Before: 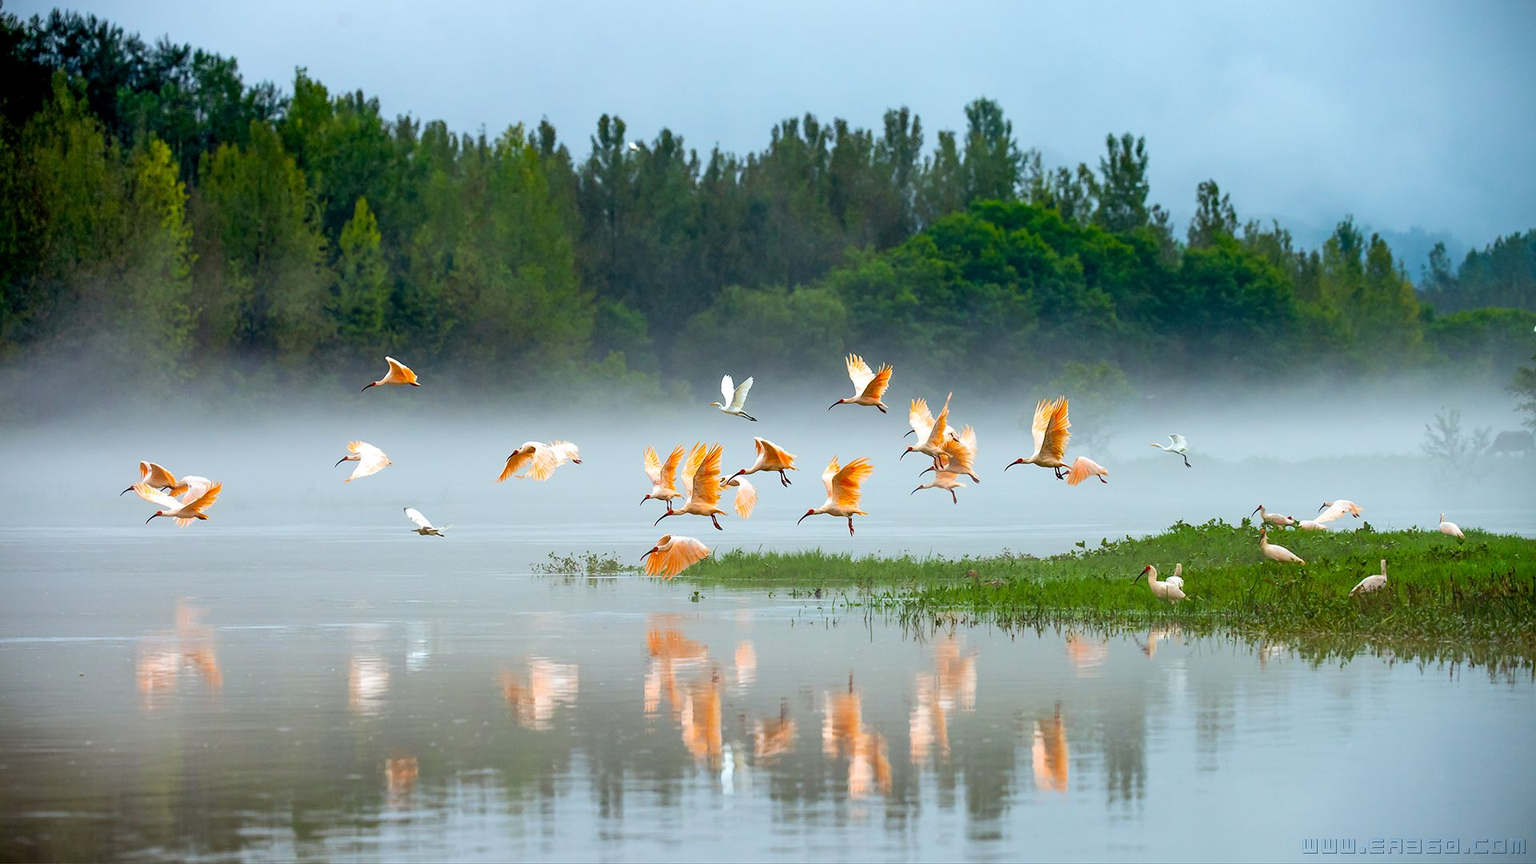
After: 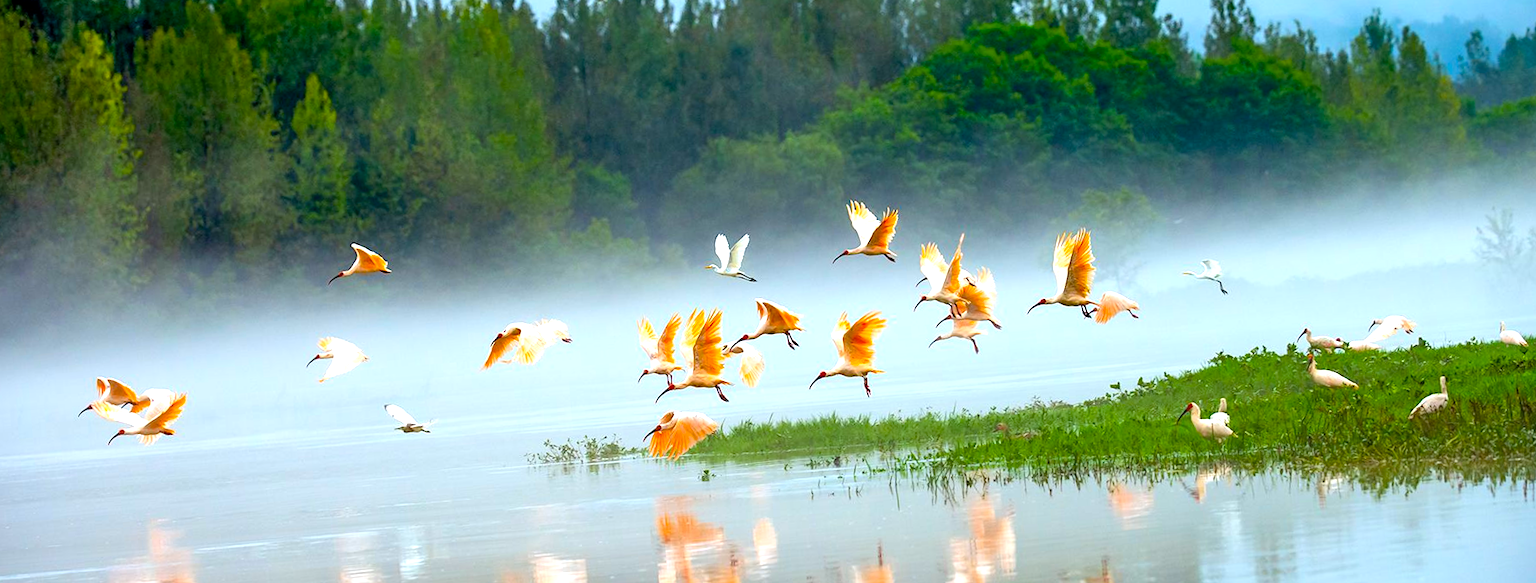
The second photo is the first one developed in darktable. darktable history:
crop: top 16.727%, bottom 16.727%
rotate and perspective: rotation -4.57°, crop left 0.054, crop right 0.944, crop top 0.087, crop bottom 0.914
color balance rgb: linear chroma grading › global chroma 10%, perceptual saturation grading › global saturation 5%, perceptual brilliance grading › global brilliance 4%, global vibrance 7%, saturation formula JzAzBz (2021)
exposure: black level correction 0.001, exposure 0.5 EV, compensate exposure bias true, compensate highlight preservation false
white balance: red 0.988, blue 1.017
